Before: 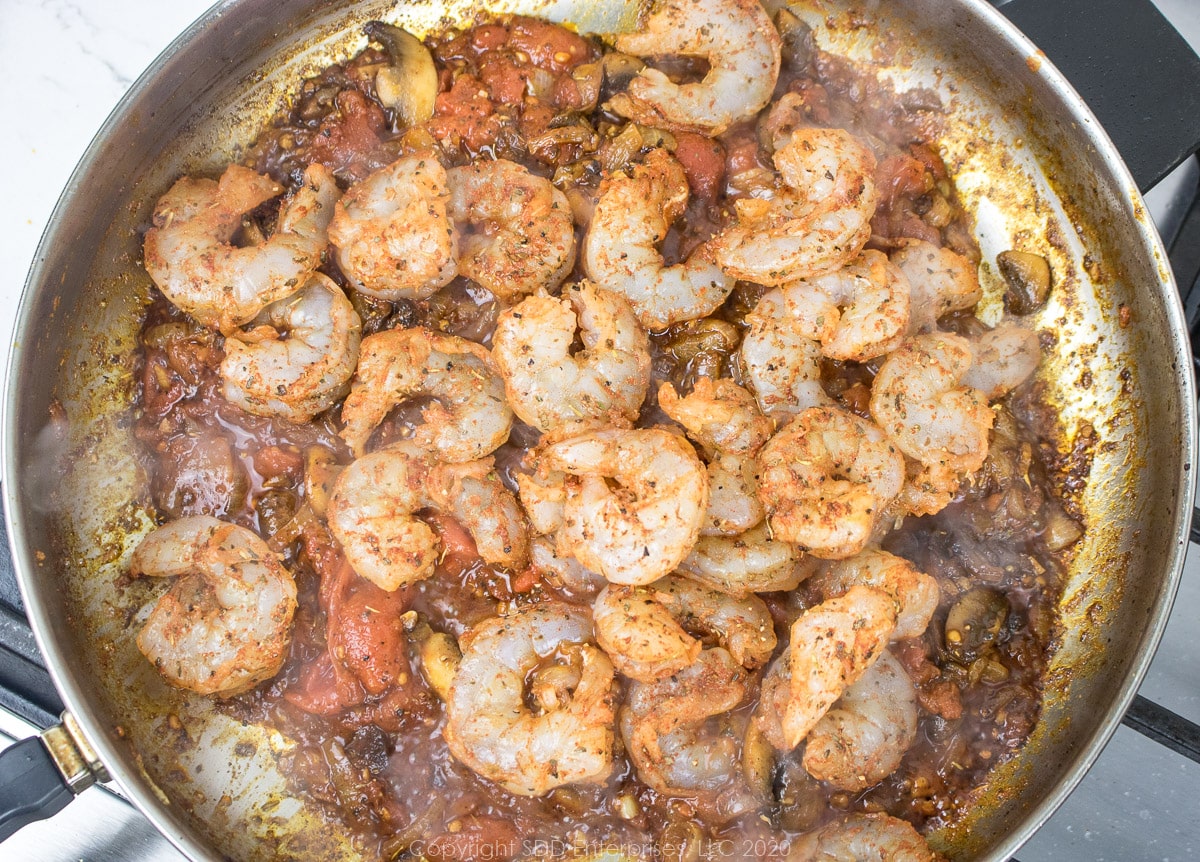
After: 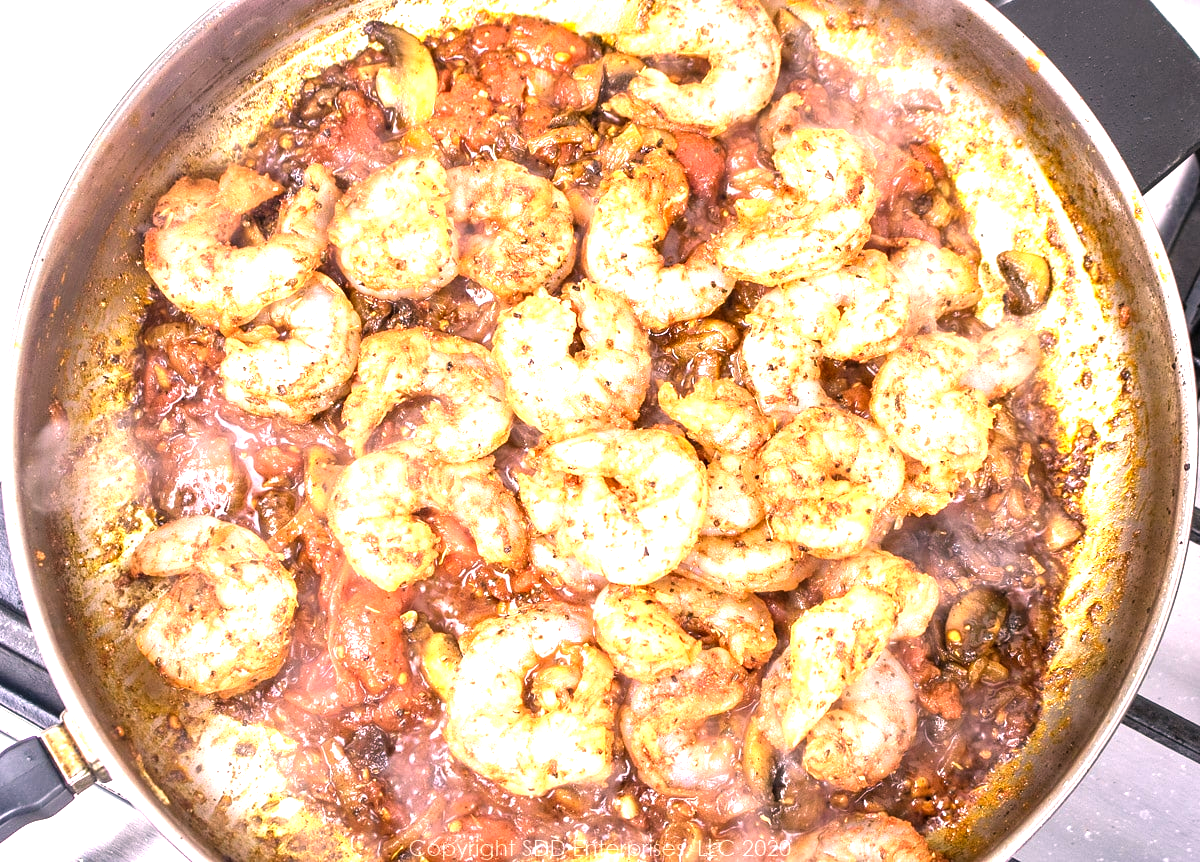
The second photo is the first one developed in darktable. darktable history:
color correction: highlights a* 14.73, highlights b* 4.76
levels: levels [0.012, 0.367, 0.697]
